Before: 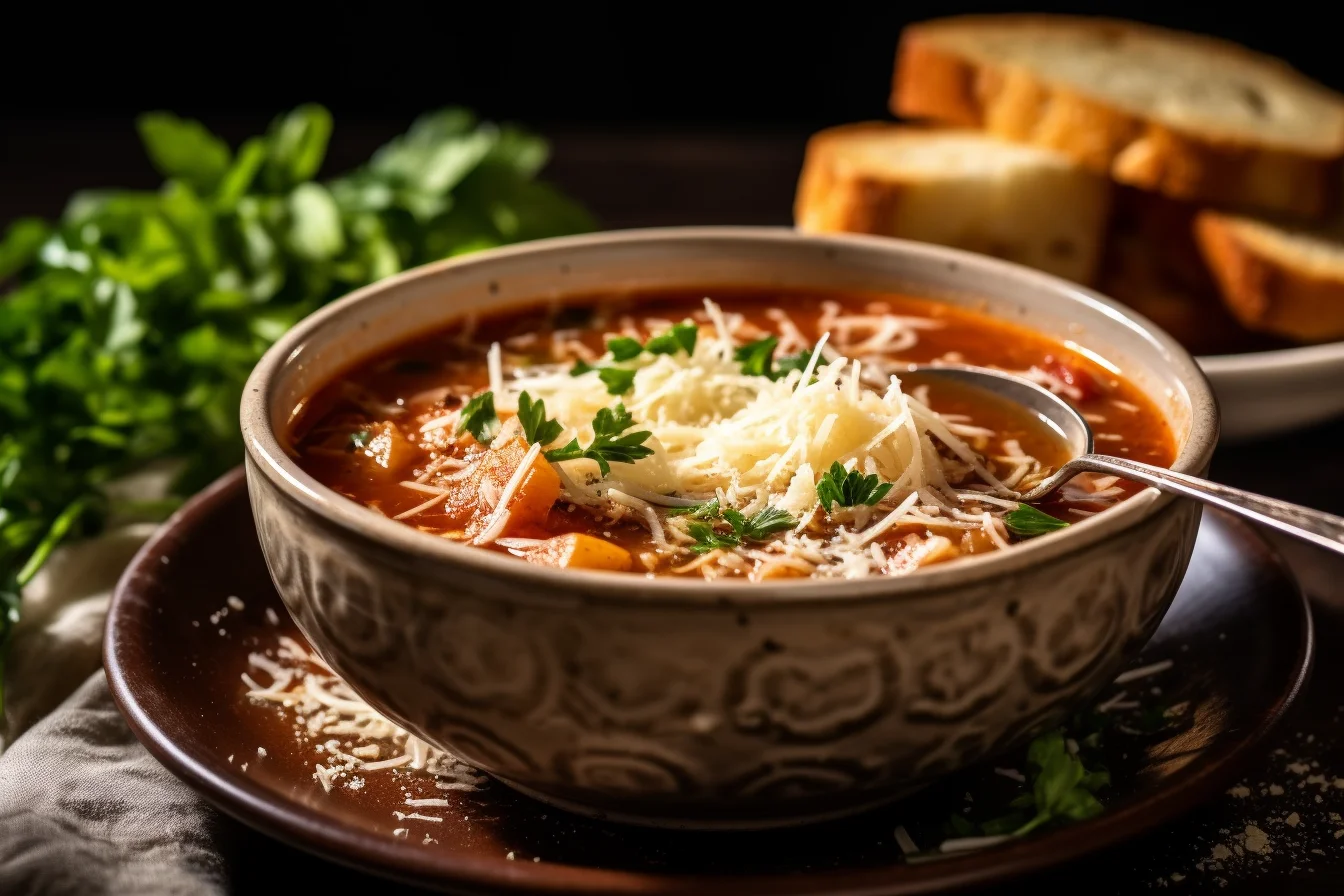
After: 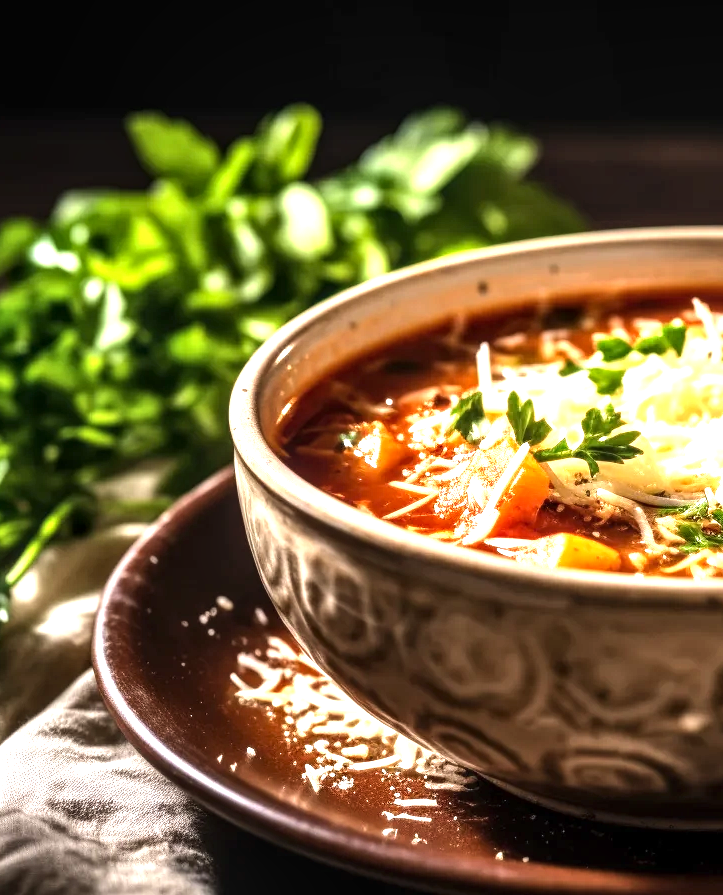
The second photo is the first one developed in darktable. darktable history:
local contrast: detail 130%
exposure: black level correction 0, exposure 1.199 EV, compensate highlight preservation false
crop: left 0.872%, right 45.308%, bottom 0.079%
tone equalizer: -8 EV -0.428 EV, -7 EV -0.409 EV, -6 EV -0.341 EV, -5 EV -0.211 EV, -3 EV 0.229 EV, -2 EV 0.327 EV, -1 EV 0.377 EV, +0 EV 0.389 EV, edges refinement/feathering 500, mask exposure compensation -1.57 EV, preserve details no
